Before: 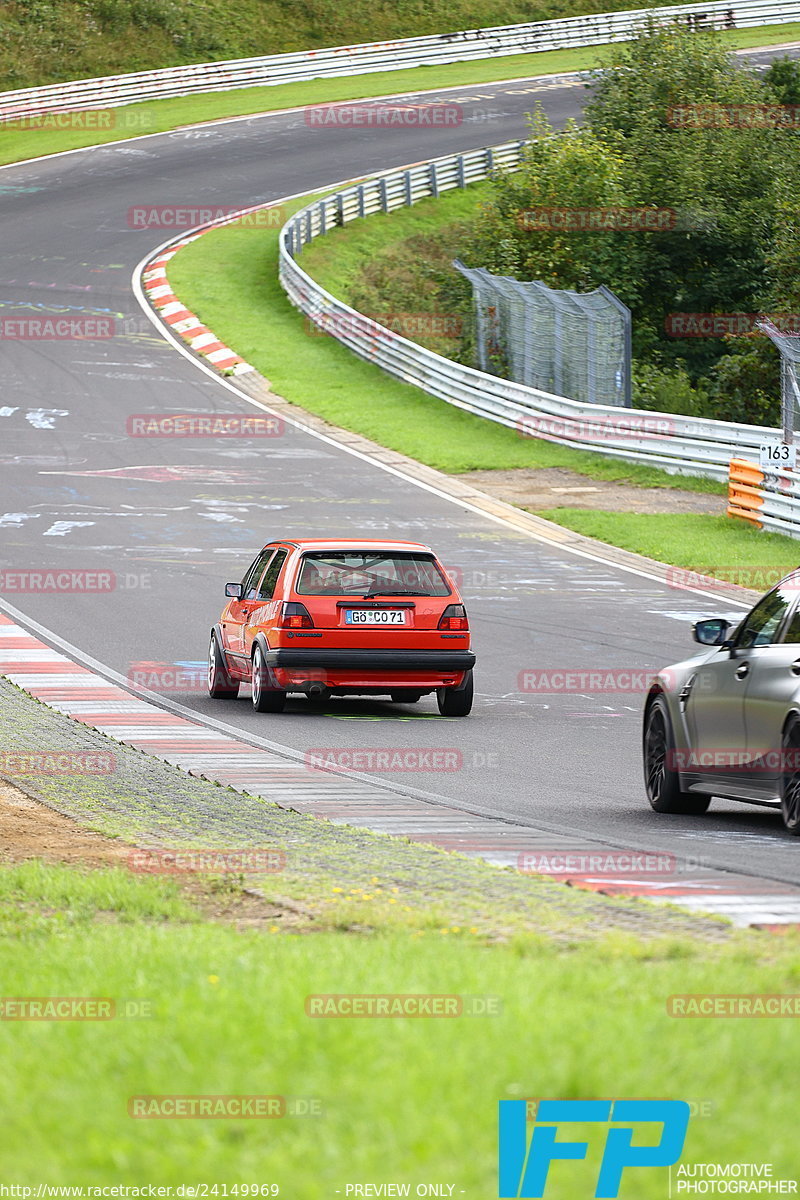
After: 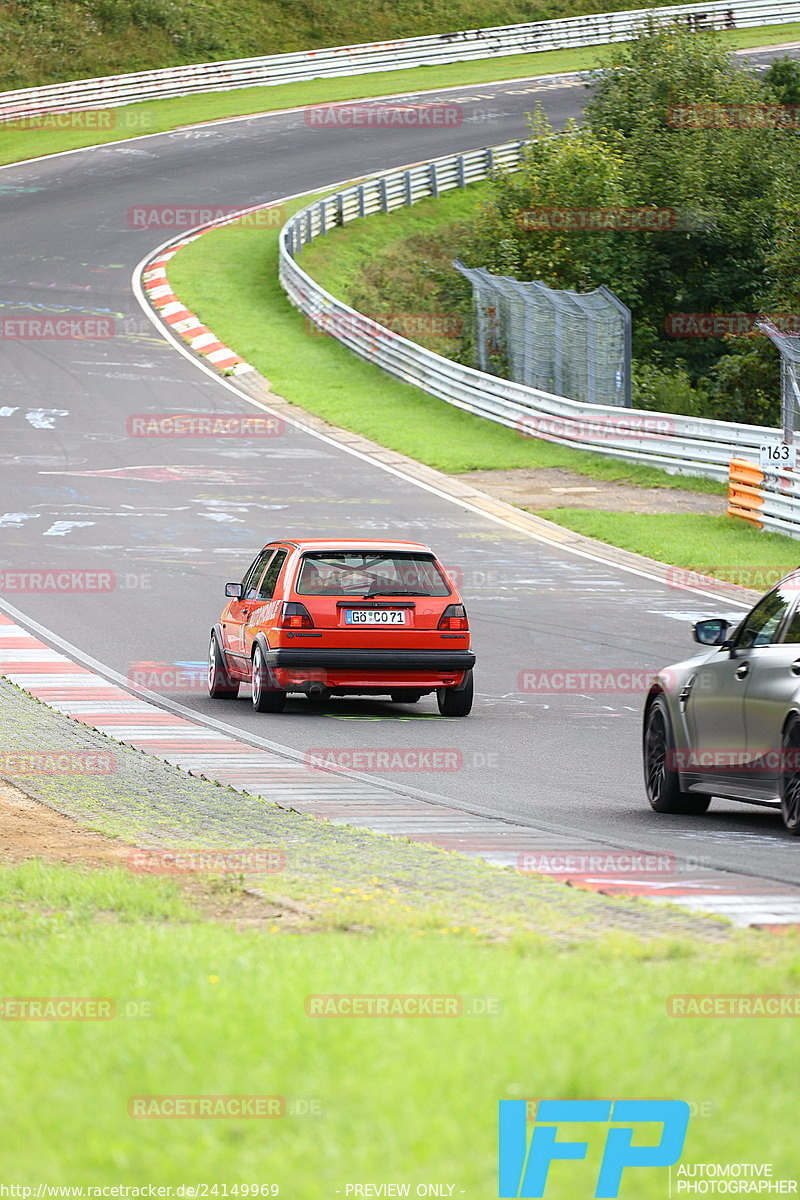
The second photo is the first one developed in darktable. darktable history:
shadows and highlights: shadows -26.08, highlights 48.2, soften with gaussian
